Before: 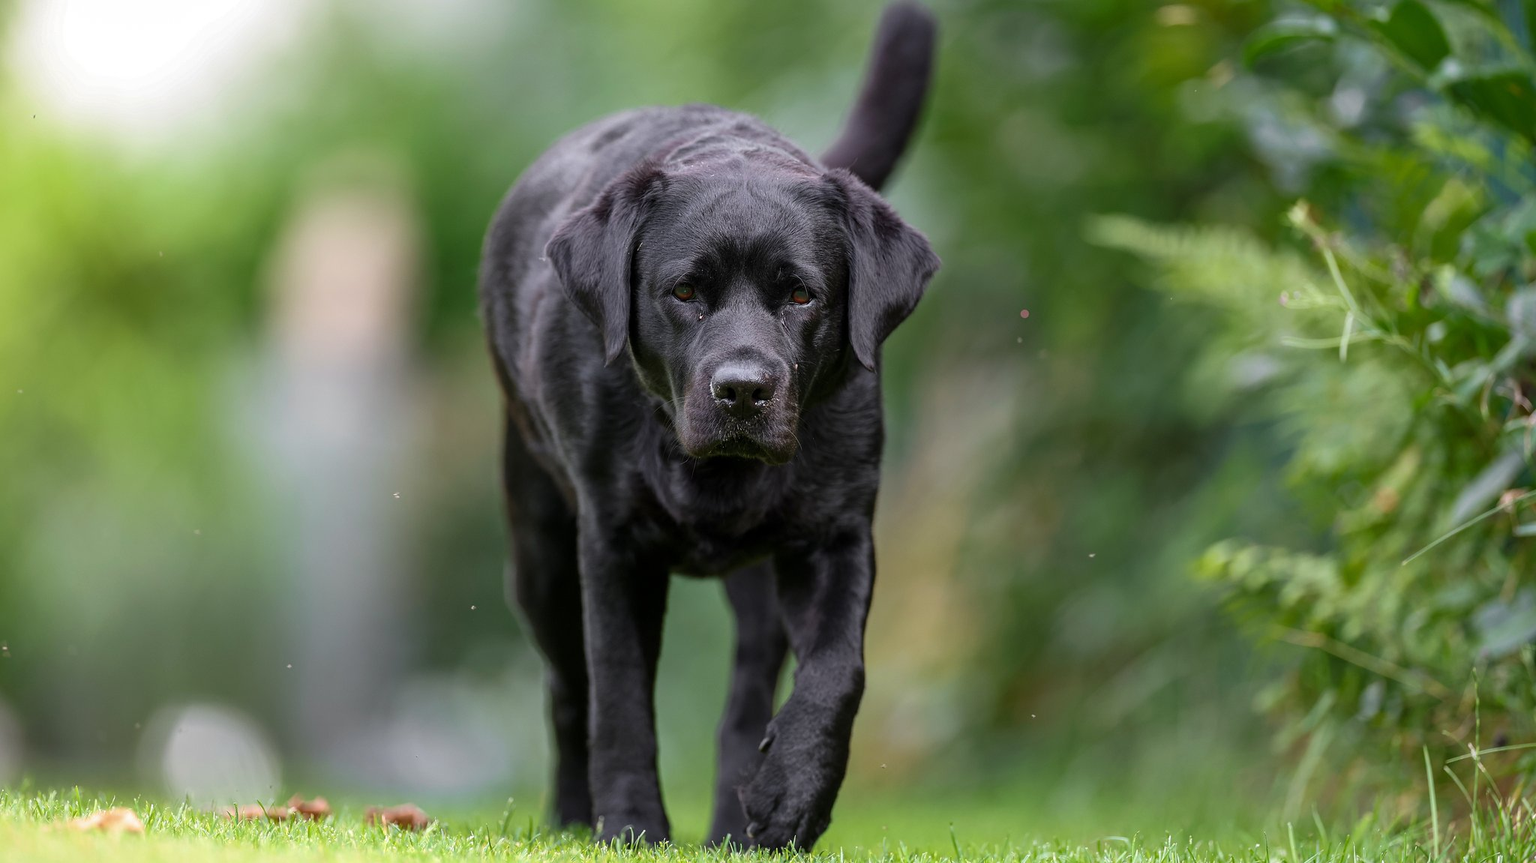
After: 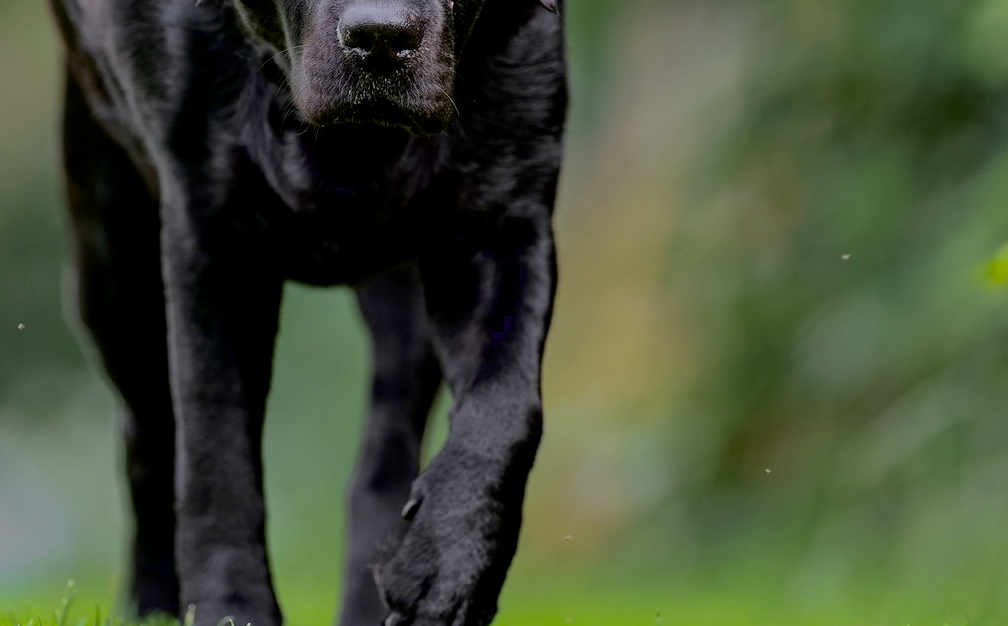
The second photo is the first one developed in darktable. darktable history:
filmic rgb: middle gray luminance 3.67%, black relative exposure -5.89 EV, white relative exposure 6.33 EV, dynamic range scaling 22.36%, target black luminance 0%, hardness 2.32, latitude 45.73%, contrast 0.781, highlights saturation mix 98.7%, shadows ↔ highlights balance 0.08%, color science v6 (2022)
crop: left 29.798%, top 42.127%, right 20.967%, bottom 3.48%
